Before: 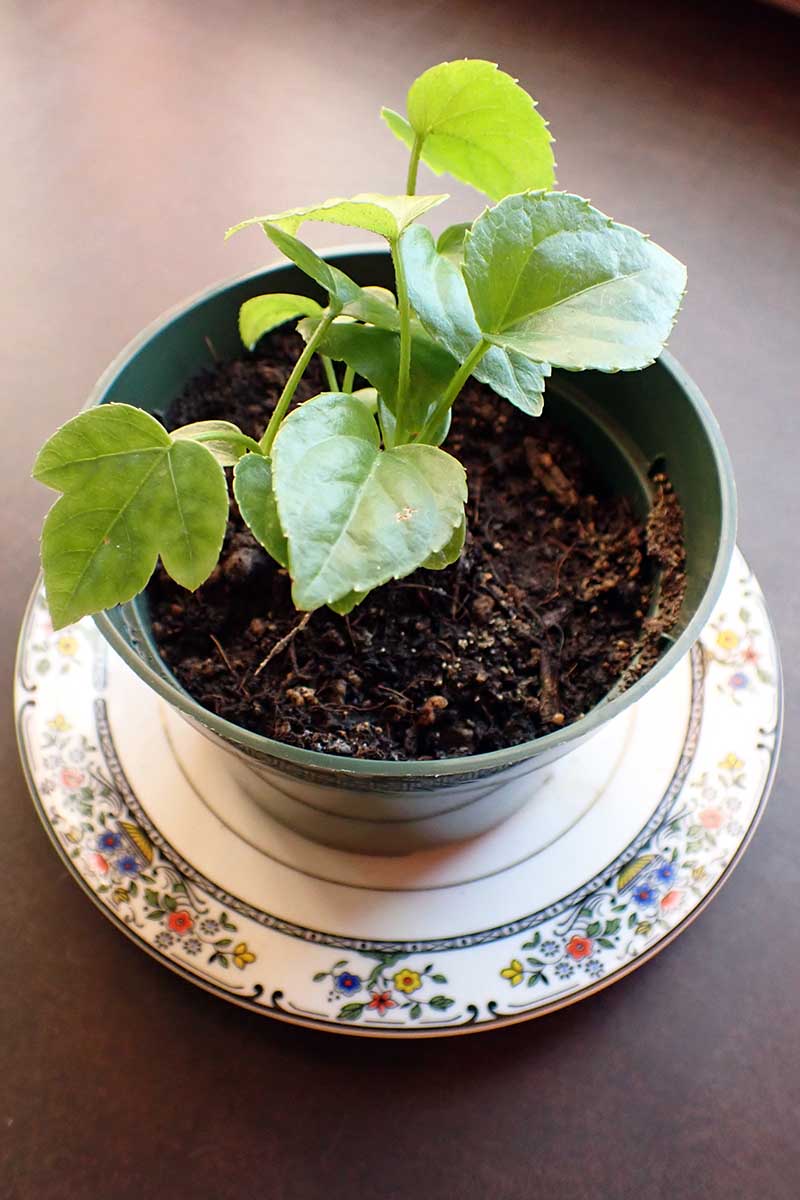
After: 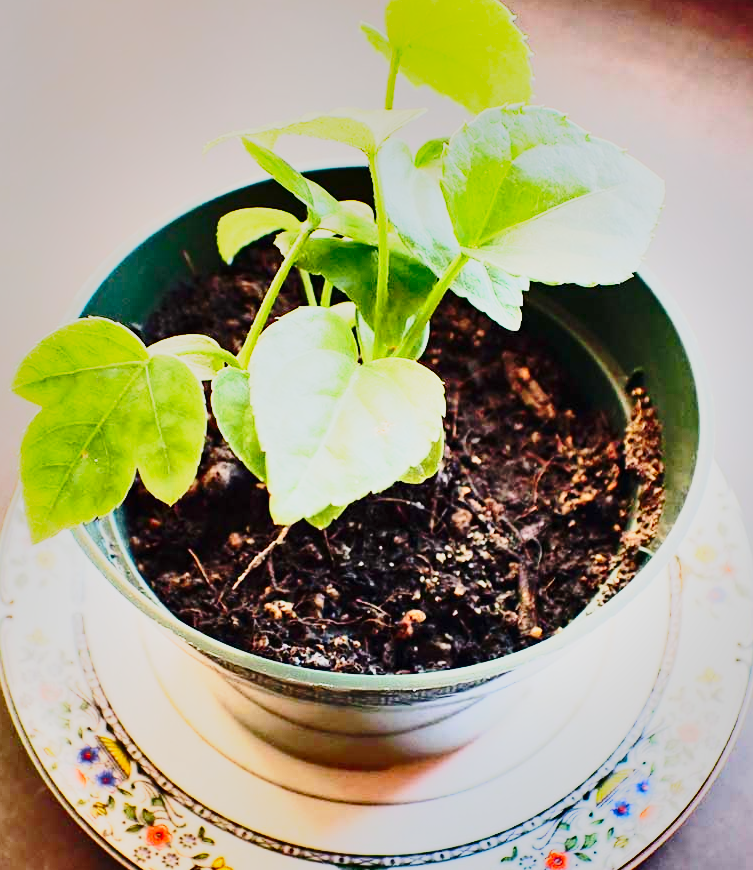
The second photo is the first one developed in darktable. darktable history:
crop: left 2.788%, top 7.175%, right 2.977%, bottom 20.314%
tone curve: curves: ch0 [(0, 0) (0.003, 0.011) (0.011, 0.02) (0.025, 0.032) (0.044, 0.046) (0.069, 0.071) (0.1, 0.107) (0.136, 0.144) (0.177, 0.189) (0.224, 0.244) (0.277, 0.309) (0.335, 0.398) (0.399, 0.477) (0.468, 0.583) (0.543, 0.675) (0.623, 0.772) (0.709, 0.855) (0.801, 0.926) (0.898, 0.979) (1, 1)], color space Lab, independent channels, preserve colors none
levels: mode automatic
tone equalizer: on, module defaults
base curve: curves: ch0 [(0, 0) (0.028, 0.03) (0.121, 0.232) (0.46, 0.748) (0.859, 0.968) (1, 1)], preserve colors none
exposure: exposure 0.781 EV, compensate highlight preservation false
shadows and highlights: shadows 79.22, white point adjustment -9.09, highlights -61.23, highlights color adjustment 55.91%, soften with gaussian
